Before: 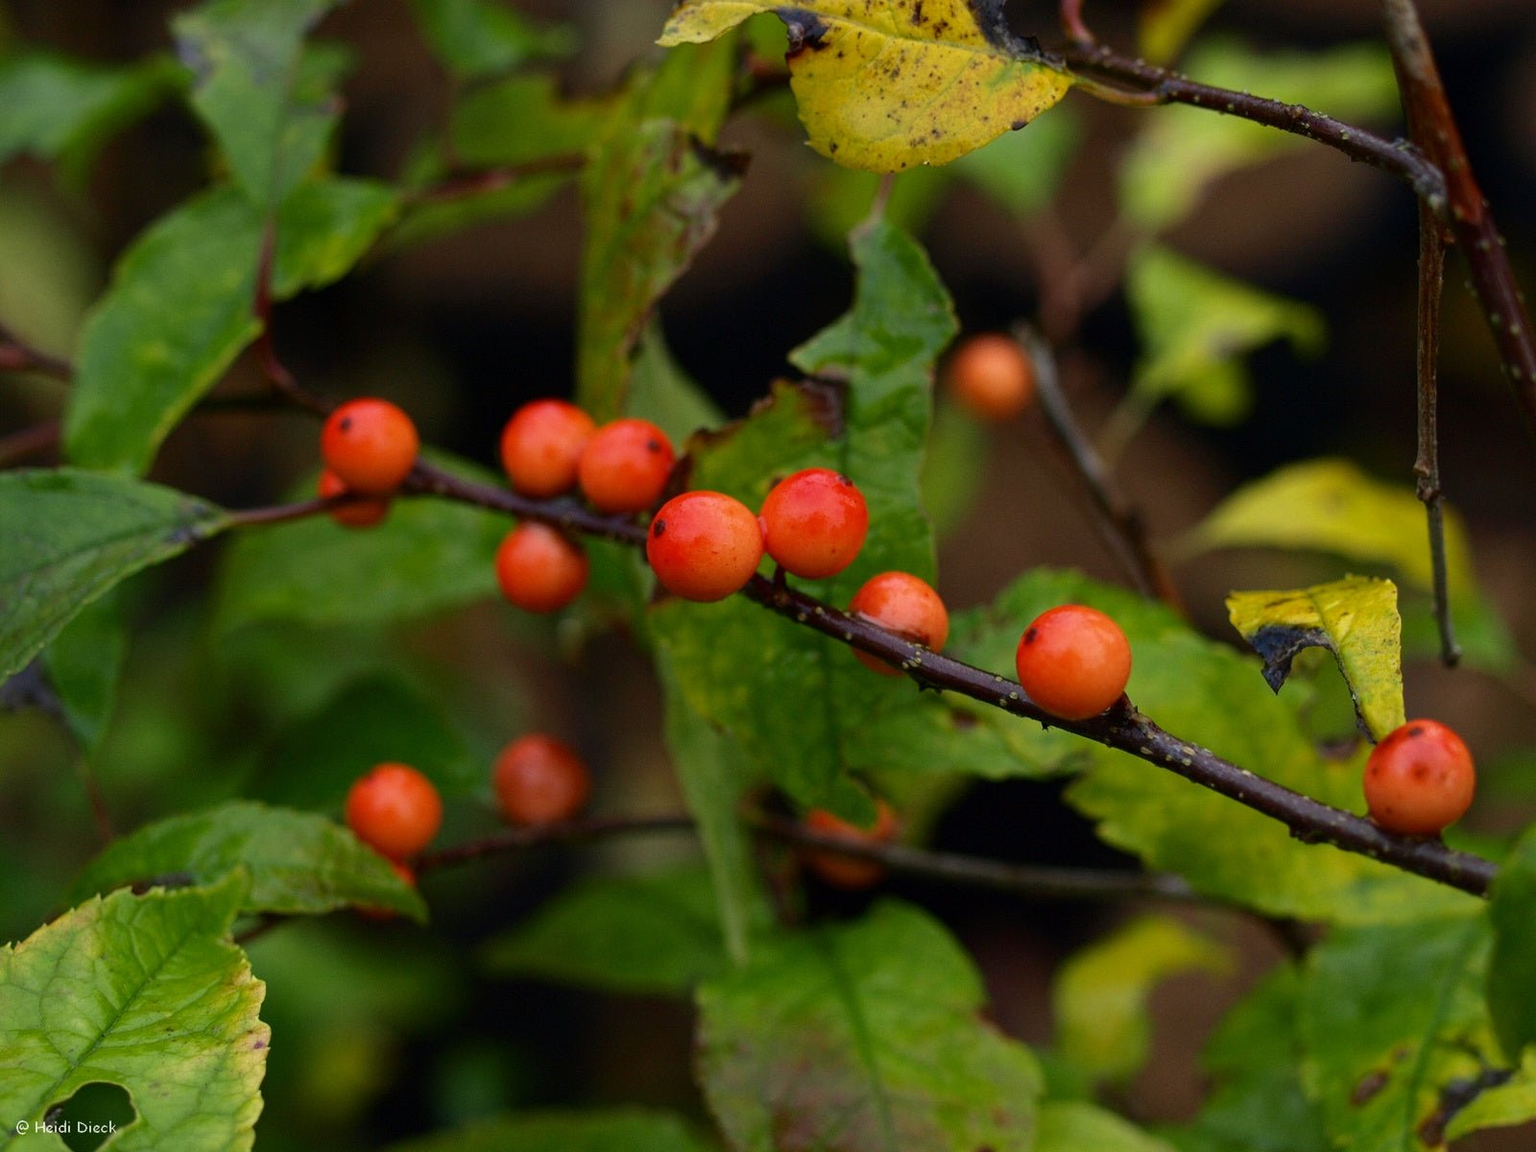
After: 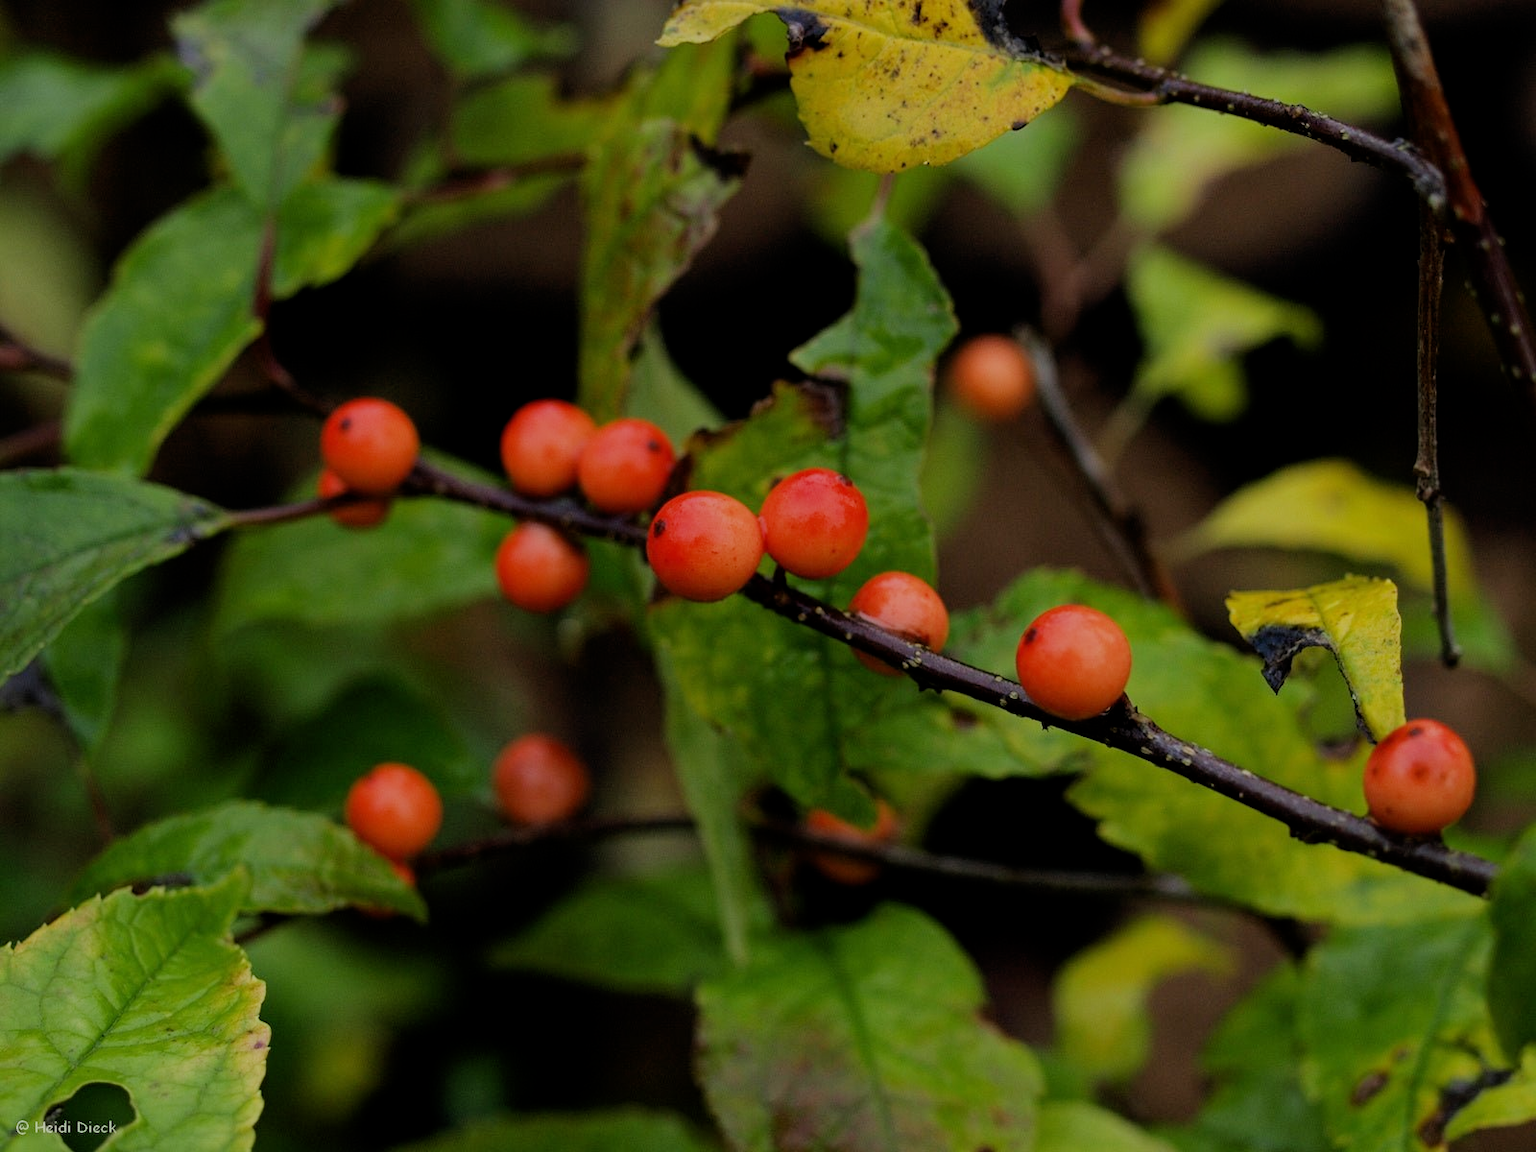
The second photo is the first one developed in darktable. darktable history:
filmic rgb: middle gray luminance 29.74%, black relative exposure -8.97 EV, white relative exposure 7 EV, target black luminance 0%, hardness 2.92, latitude 2.01%, contrast 0.963, highlights saturation mix 5.95%, shadows ↔ highlights balance 12.31%
